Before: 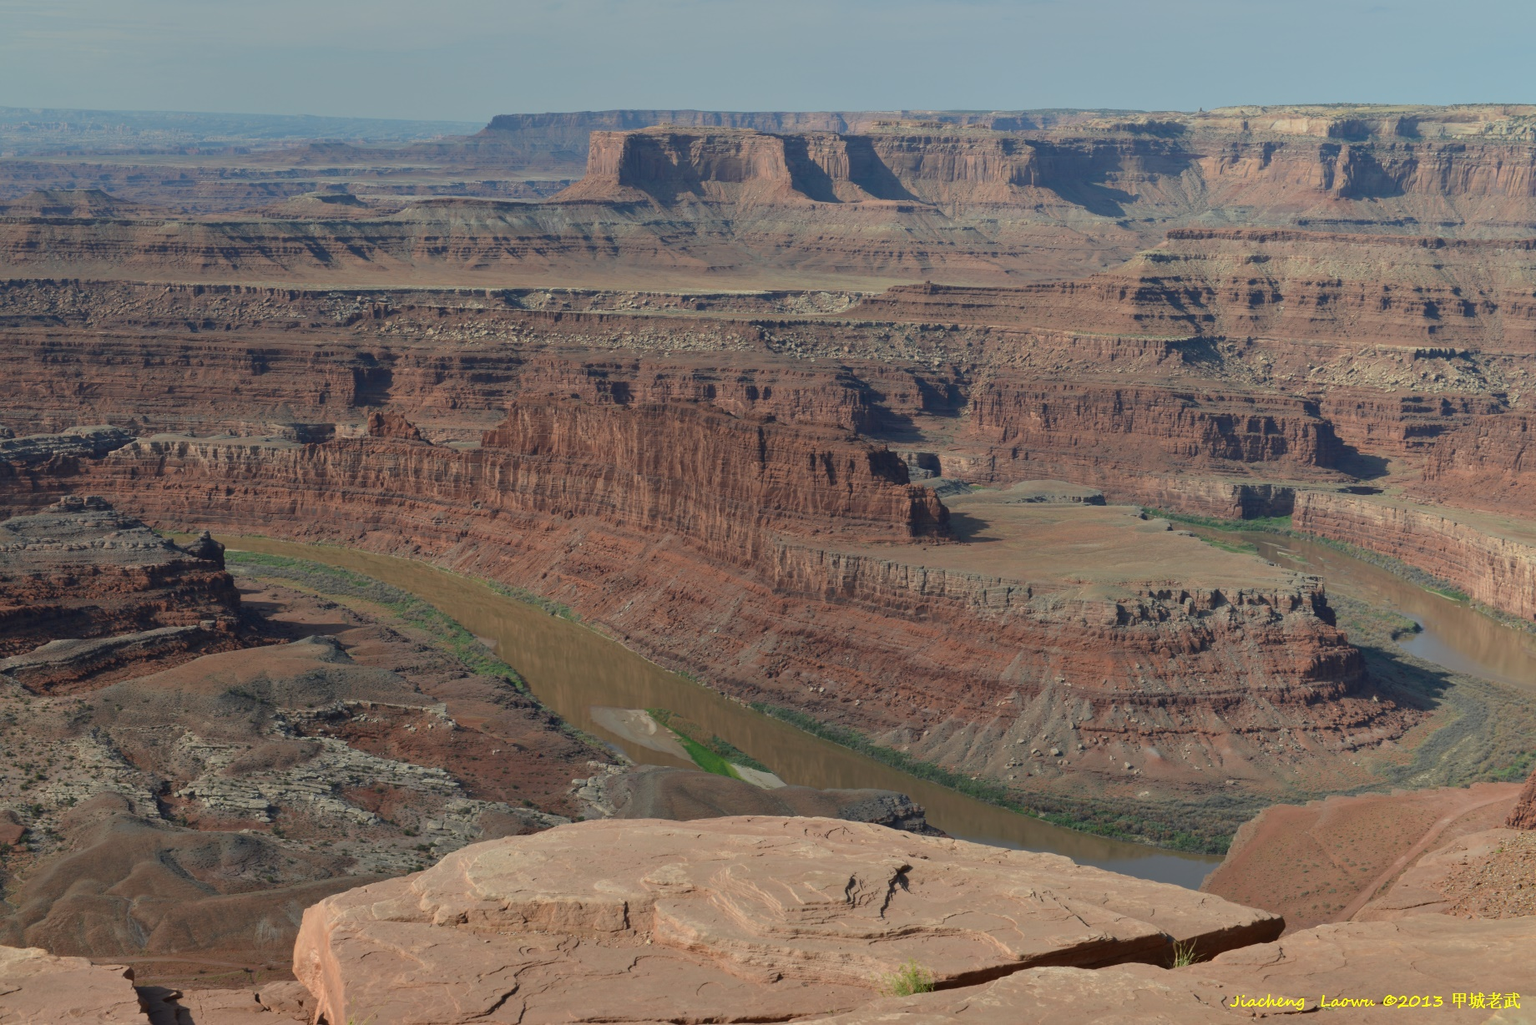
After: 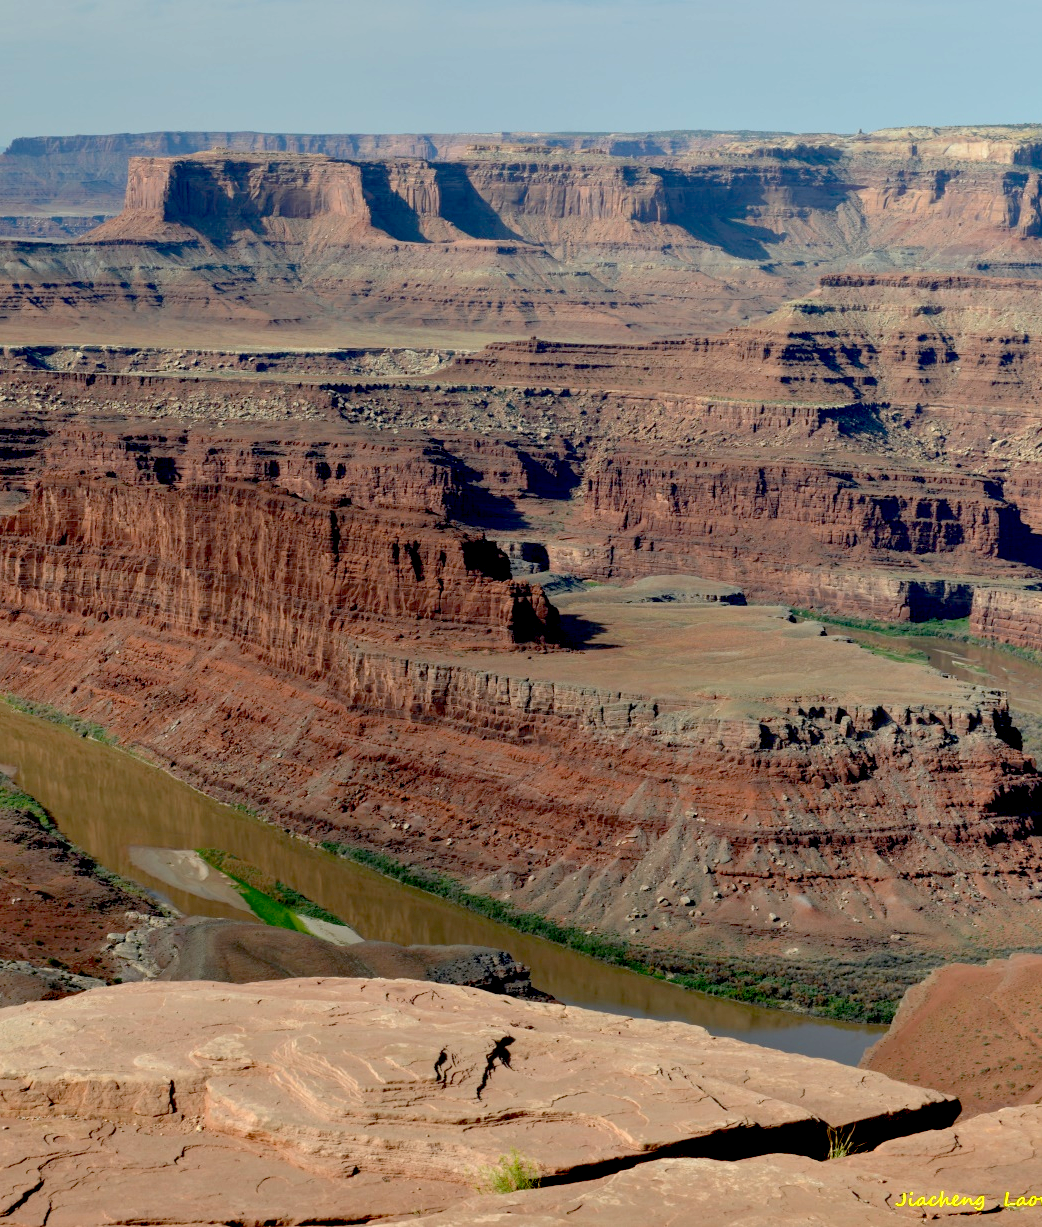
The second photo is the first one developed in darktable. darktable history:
crop: left 31.458%, top 0%, right 11.876%
rgb levels: preserve colors max RGB
exposure: black level correction 0.04, exposure 0.5 EV, compensate highlight preservation false
